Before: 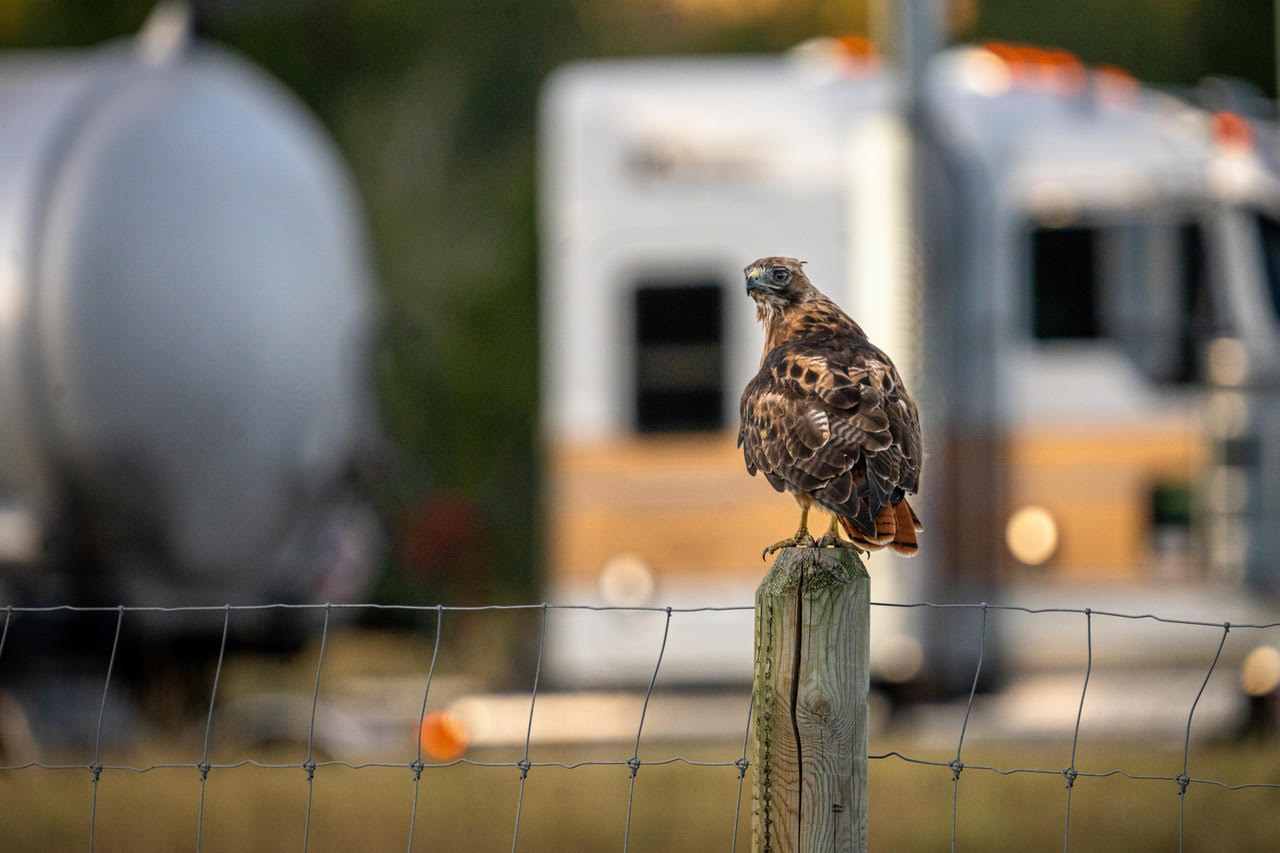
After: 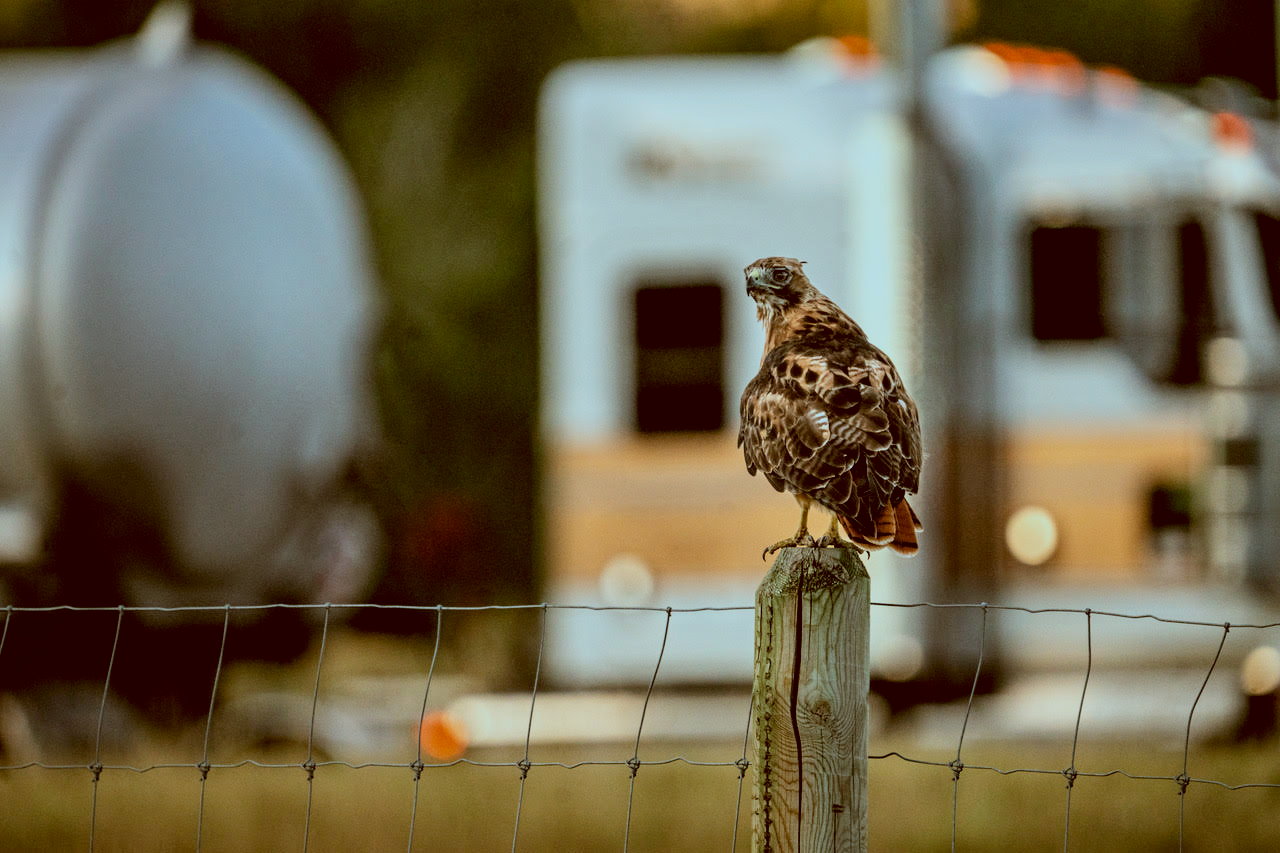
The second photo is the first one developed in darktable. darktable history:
contrast equalizer: y [[0.535, 0.543, 0.548, 0.548, 0.542, 0.532], [0.5 ×6], [0.5 ×6], [0 ×6], [0 ×6]]
filmic rgb: black relative exposure -7.65 EV, white relative exposure 4.56 EV, hardness 3.61, color science v6 (2022)
color correction: highlights a* -14.62, highlights b* -16.22, shadows a* 10.12, shadows b* 29.4
exposure: exposure 0.014 EV, compensate highlight preservation false
